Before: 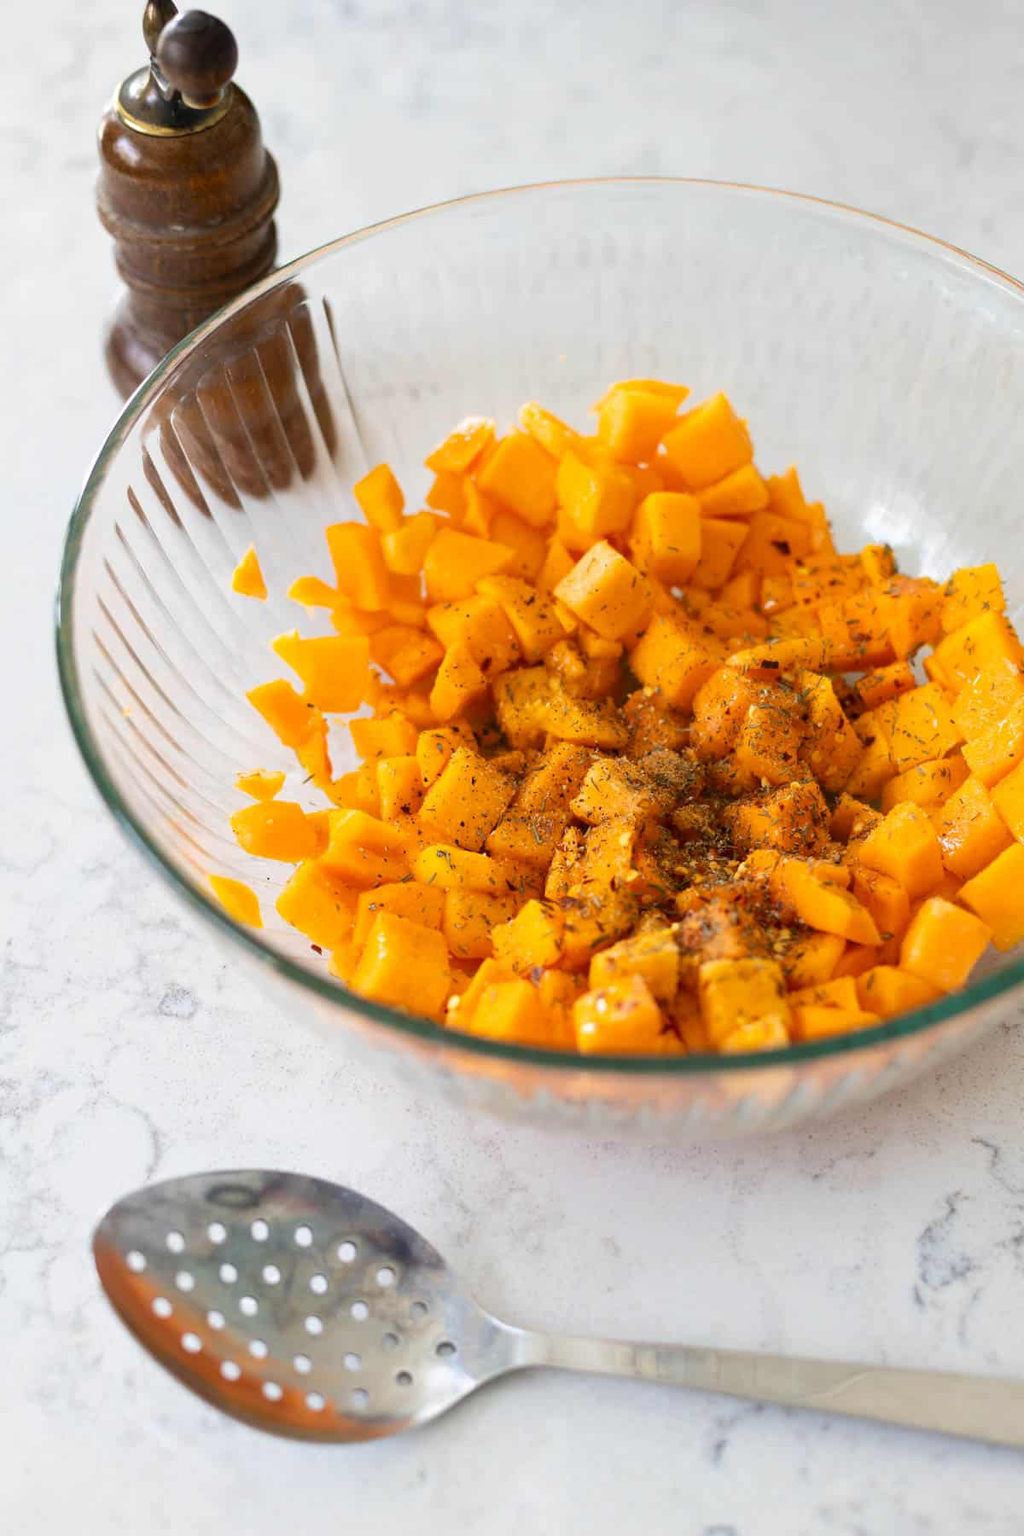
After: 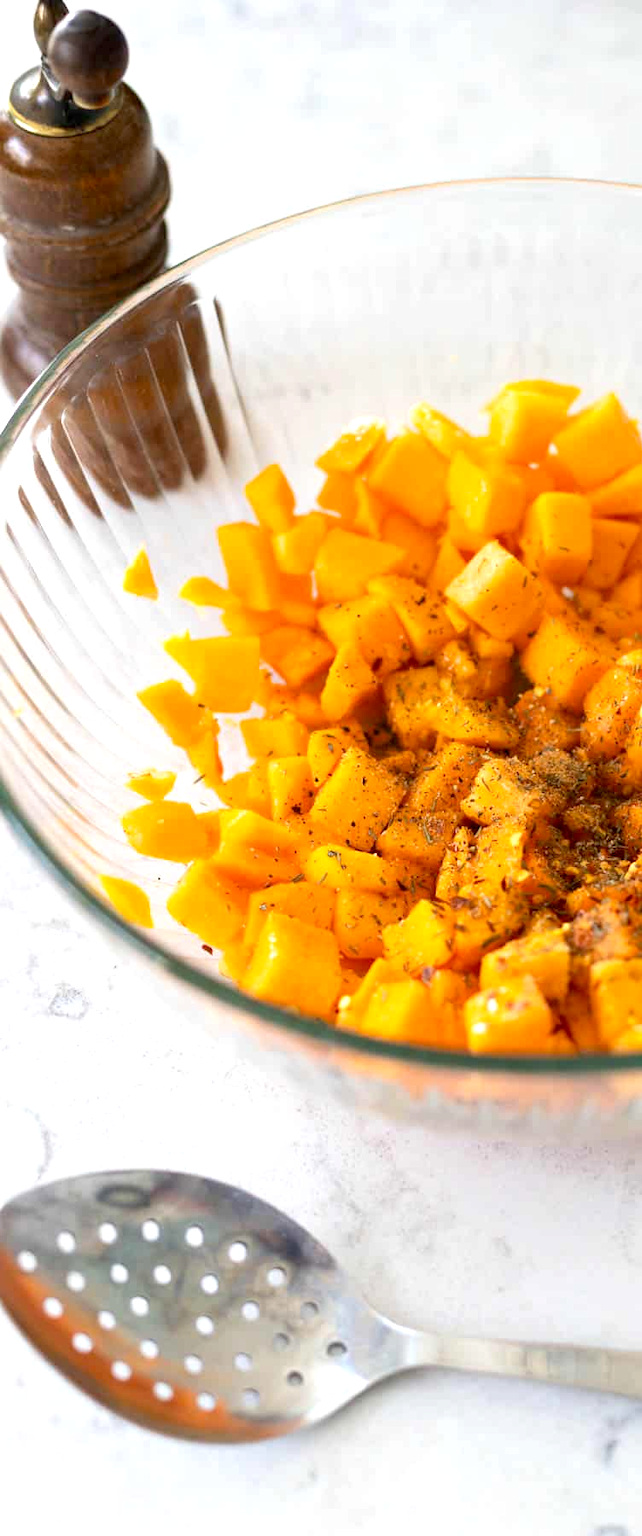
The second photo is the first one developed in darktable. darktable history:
crop: left 10.748%, right 26.449%
exposure: black level correction 0.004, exposure 0.415 EV, compensate highlight preservation false
